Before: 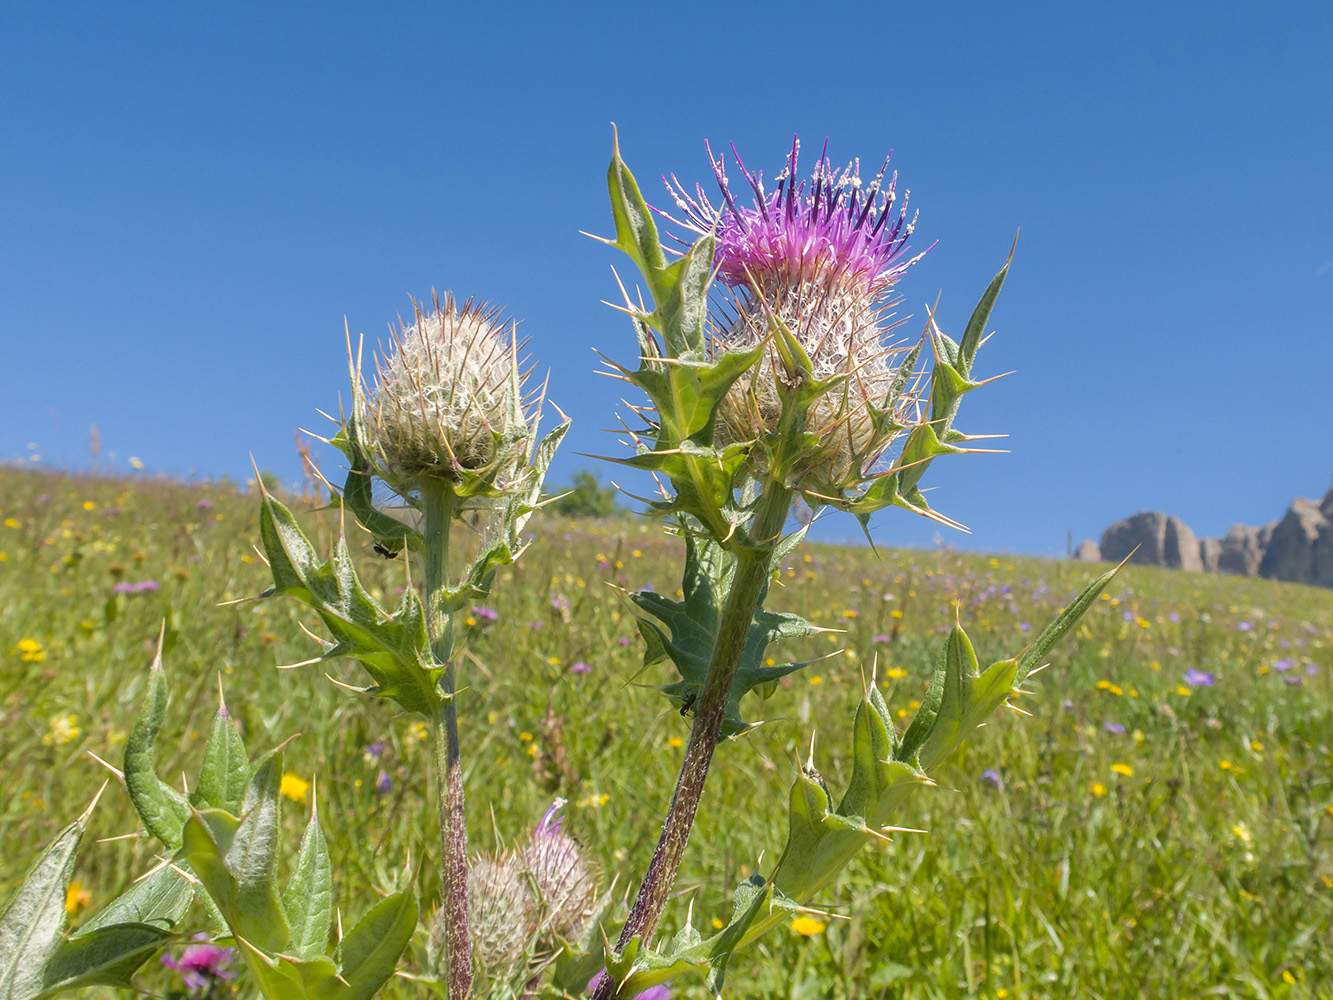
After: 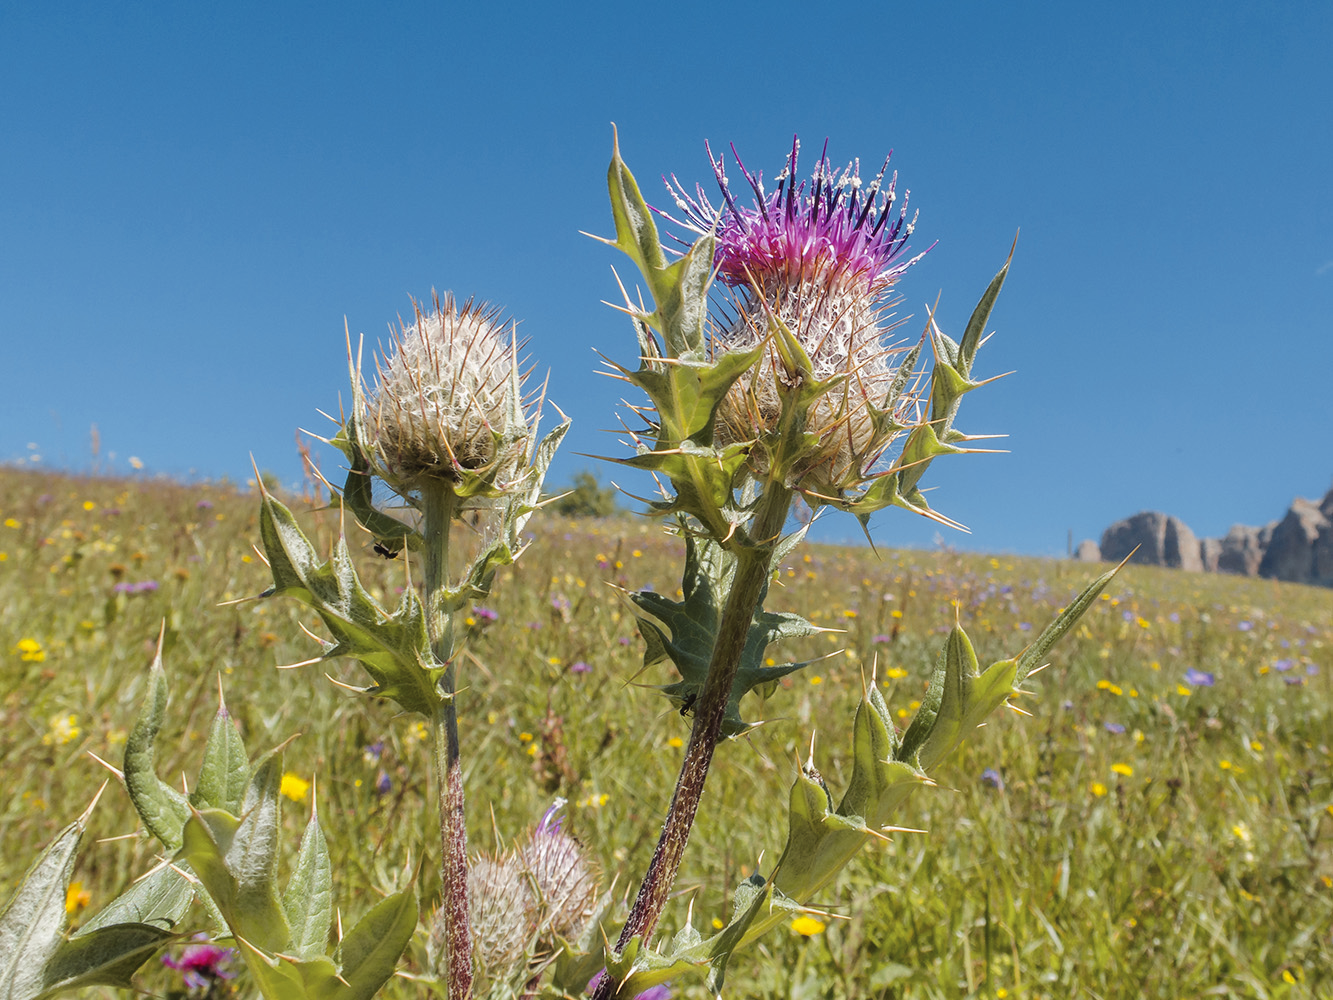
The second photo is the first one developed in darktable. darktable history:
tone curve: curves: ch0 [(0, 0) (0.003, 0.002) (0.011, 0.009) (0.025, 0.02) (0.044, 0.034) (0.069, 0.046) (0.1, 0.062) (0.136, 0.083) (0.177, 0.119) (0.224, 0.162) (0.277, 0.216) (0.335, 0.282) (0.399, 0.365) (0.468, 0.457) (0.543, 0.541) (0.623, 0.624) (0.709, 0.713) (0.801, 0.797) (0.898, 0.889) (1, 1)], preserve colors none
color look up table: target L [97.04, 96.16, 95.67, 93.8, 91.35, 78.98, 77.33, 69.03, 70.46, 47, 20.47, 200.19, 84.77, 56.02, 60.28, 50.94, 50.98, 50.1, 45.19, 42.02, 37.65, 29.9, 26.87, 7.661, 84.15, 68.58, 70.7, 53.39, 50.3, 46.37, 49.23, 47.74, 50.5, 40.78, 42.84, 32.45, 38.42, 23.54, 18.41, 23.41, 11.94, 14.92, 1.023, 92.56, 92.88, 70.38, 62.44, 47.31, 27.94], target a [-2.989, -11.72, -10.65, -20.51, -29.76, -32.54, -31.53, -1.834, -30.44, -16.04, -9.712, 0, 11.17, 64.32, 35.73, 65.83, 54.03, 64.31, 12.64, 52.22, 33.68, 6.941, 39.53, 28.54, 15.95, 44.45, 9.253, 67.1, 60.48, 63.26, 31.4, 37.1, -0.983, 51.54, 12.36, 51.73, 9.388, 44.48, 31.05, 7.57, 28.14, 29.22, 4.279, -19.16, -6.187, -25.27, -4.865, -8.464, -8.936], target b [14.17, 15.24, 87.27, 38.14, 4.819, 50.99, 24.03, 21.64, 0.767, 28.01, 18.02, 0, 59.37, 54.58, 18.3, 29.19, 52.89, 55.32, 37.6, 50.53, 39.94, 3.295, 40.84, 11.36, -1.038, -22.18, -26.79, -34.15, -1.385, -20.88, -40.41, -7.357, -55.59, 20, -63.83, -67, -27.75, -51.25, 4.339, -32.08, -32.32, -48.32, -18.62, -8.234, -6.92, -31.66, -2.812, -35.26, -12.22], num patches 49
